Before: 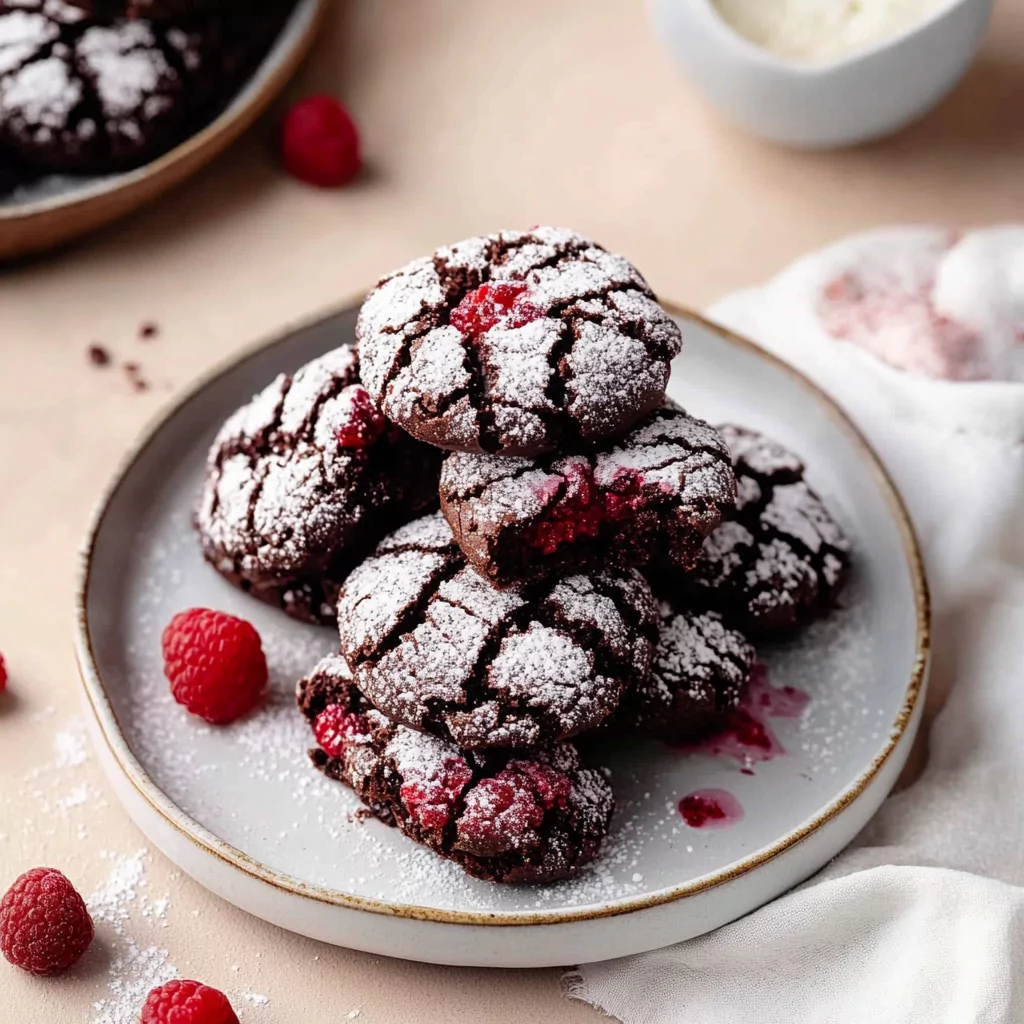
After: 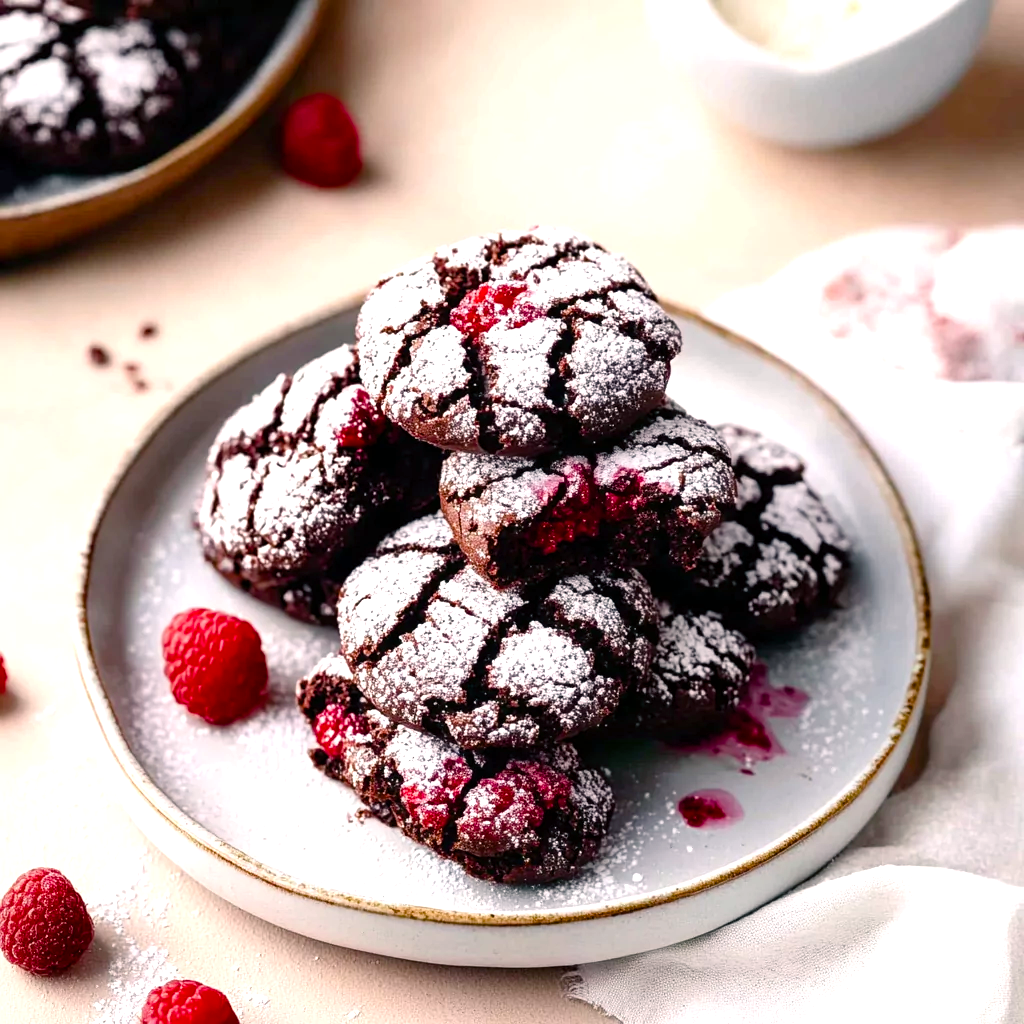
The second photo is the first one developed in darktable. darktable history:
exposure: exposure 0.665 EV, compensate highlight preservation false
color balance rgb: power › luminance -7.69%, power › chroma 1.082%, power › hue 217.25°, highlights gain › chroma 1.402%, highlights gain › hue 50.96°, perceptual saturation grading › global saturation 20%, perceptual saturation grading › highlights -25.809%, perceptual saturation grading › shadows 49.64%, global vibrance 20%
